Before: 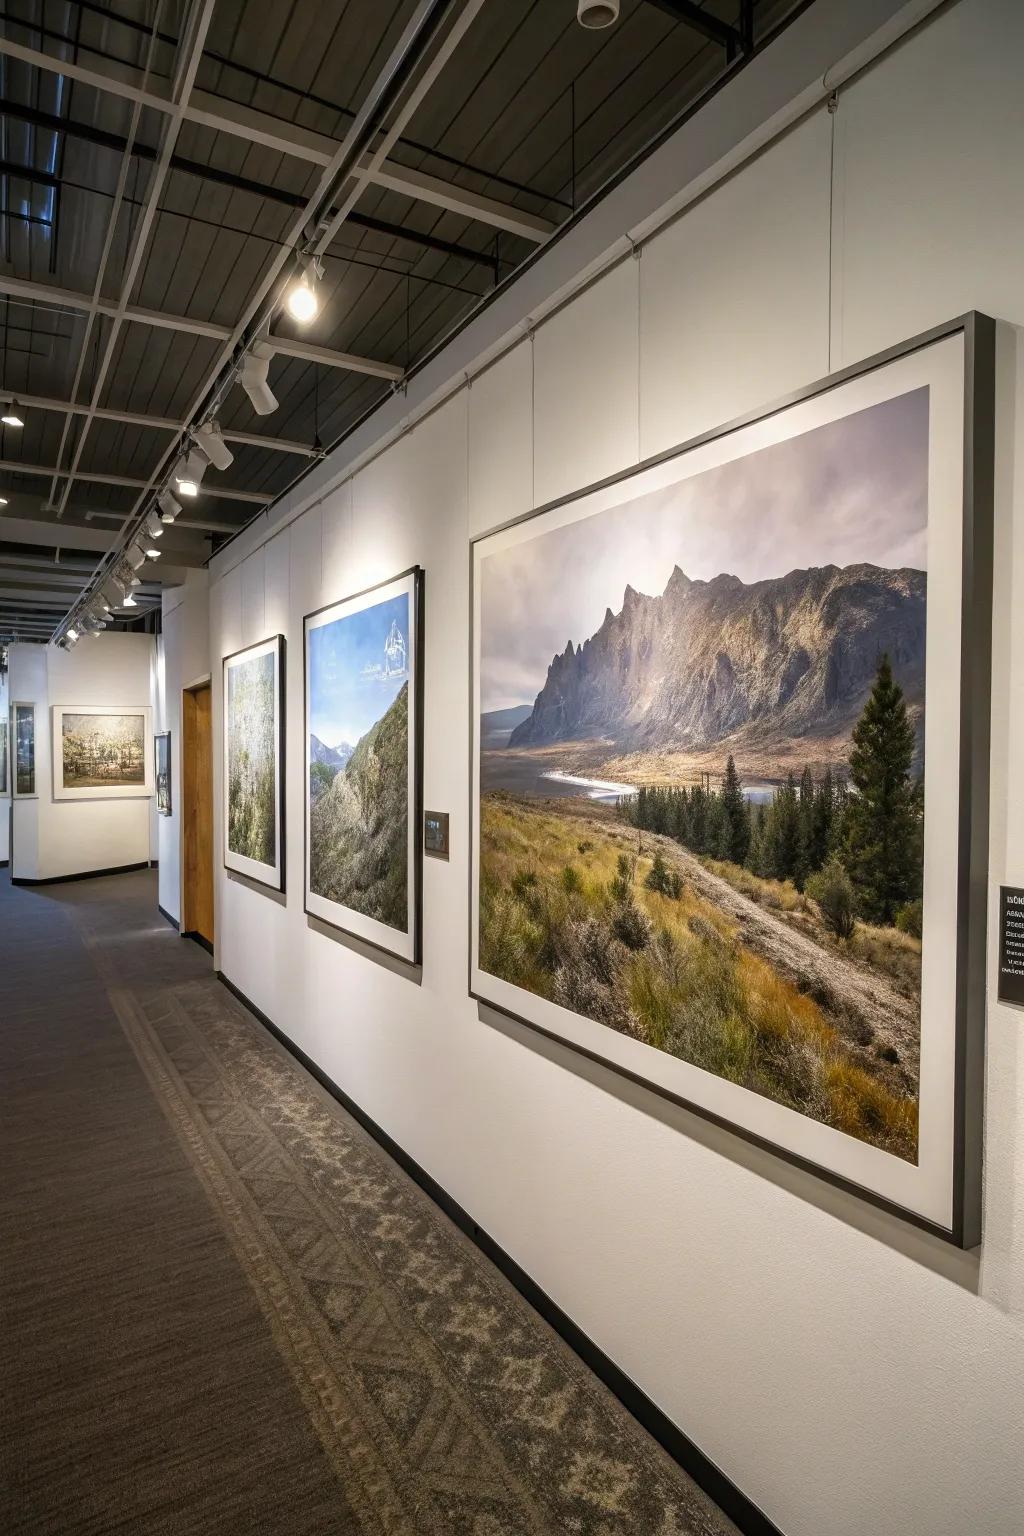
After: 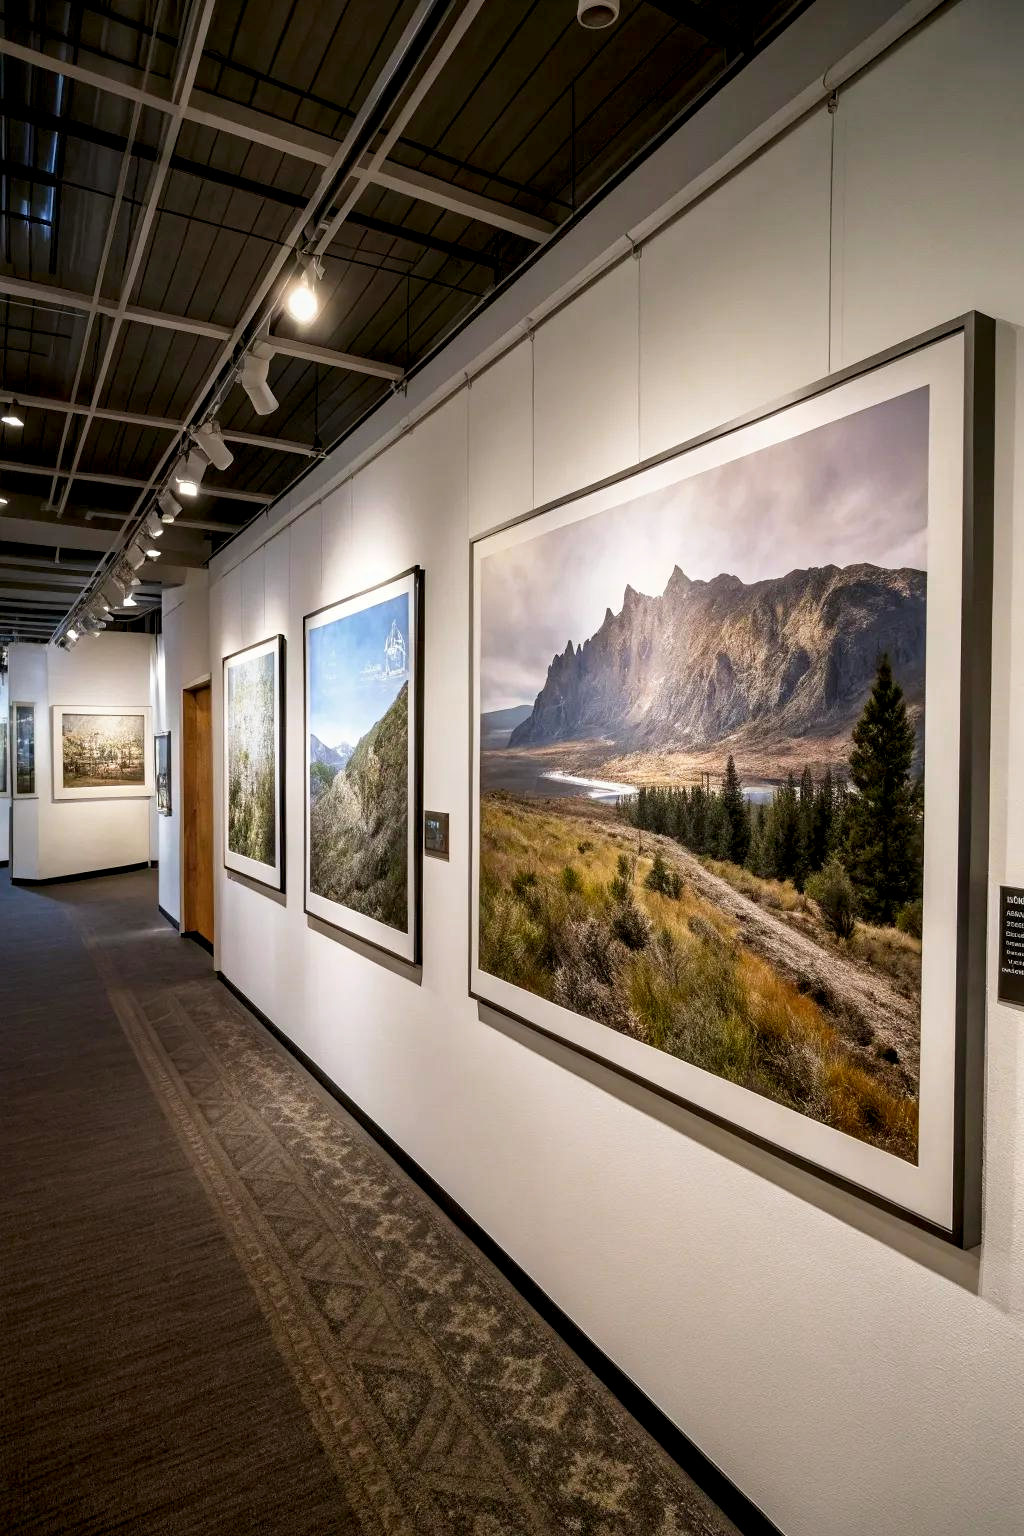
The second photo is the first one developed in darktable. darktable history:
tone curve: curves: ch0 [(0, 0) (0.003, 0.003) (0.011, 0.011) (0.025, 0.026) (0.044, 0.046) (0.069, 0.072) (0.1, 0.103) (0.136, 0.141) (0.177, 0.184) (0.224, 0.233) (0.277, 0.287) (0.335, 0.348) (0.399, 0.414) (0.468, 0.486) (0.543, 0.563) (0.623, 0.647) (0.709, 0.736) (0.801, 0.831) (0.898, 0.92) (1, 1)], preserve colors none
color look up table: target L [74.4, 65.46, 48.48, 33.5, 100, 64.95, 61.16, 57.18, 48.25, 27.79, 53.01, 51.15, 38.41, 22.79, 25.17, 85.72, 75.05, 65.18, 63.01, 49.13, 46.1, 46.46, 24.62, 5.432, 0 ×25], target a [0.793, -21.3, -38.94, -15.83, -0.001, 15.3, 16.85, 30.86, 44.06, 14.25, 6.614, 41.38, 7.528, 23.22, 17.36, -1.065, -1.789, -26.99, -2.338, -20.04, -2.049, -3.663, -2.431, -0.691, 0 ×25], target b [65.28, 49.68, 31.93, 22.91, 0.006, 58.31, 8.863, 47.96, 7.907, 12.13, -26.9, -19.36, -46.37, -25.99, -54.9, -3.039, -3.675, -5.321, -4.053, -28.63, -3.09, -25.49, -3.647, -0.855, 0 ×25], num patches 24
